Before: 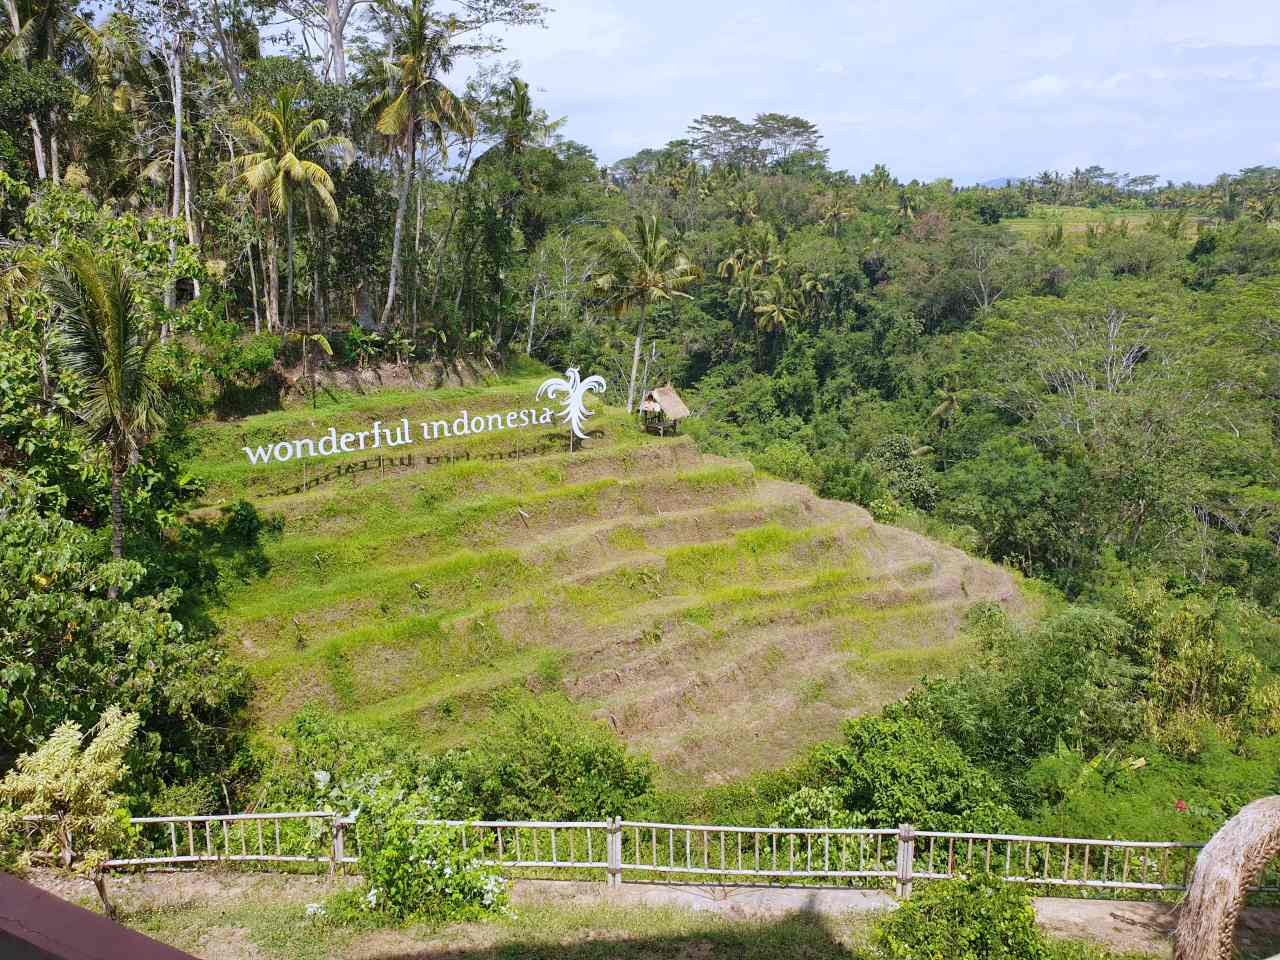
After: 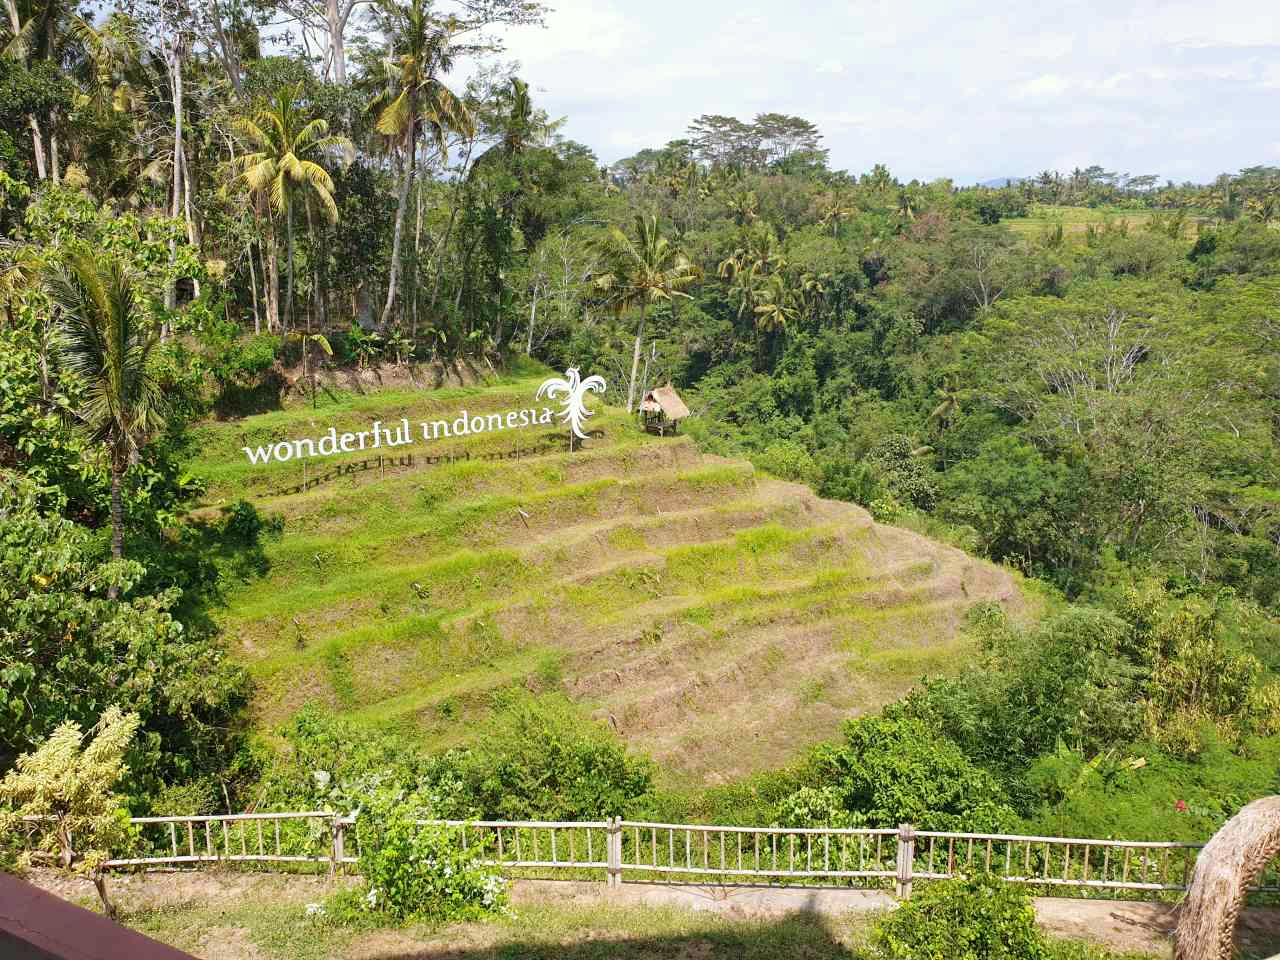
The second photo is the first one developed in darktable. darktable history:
exposure: exposure 0.2 EV, compensate highlight preservation false
white balance: red 1.029, blue 0.92
